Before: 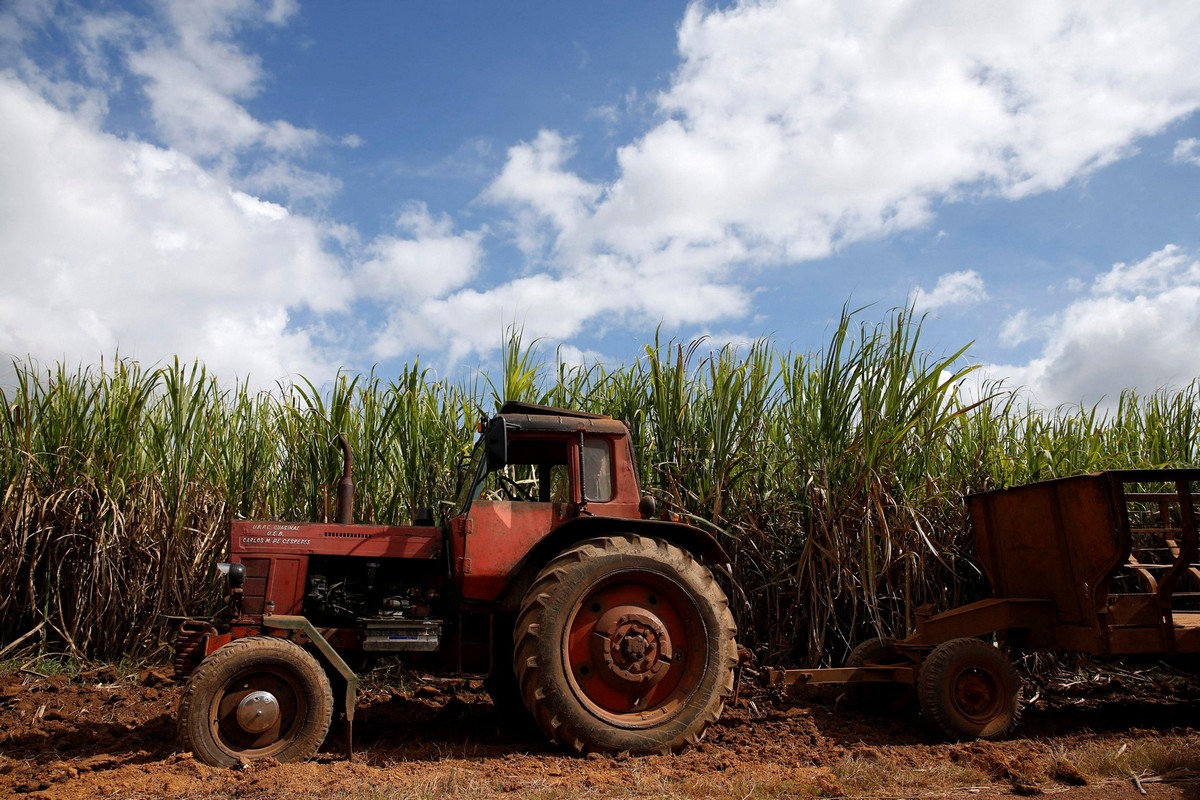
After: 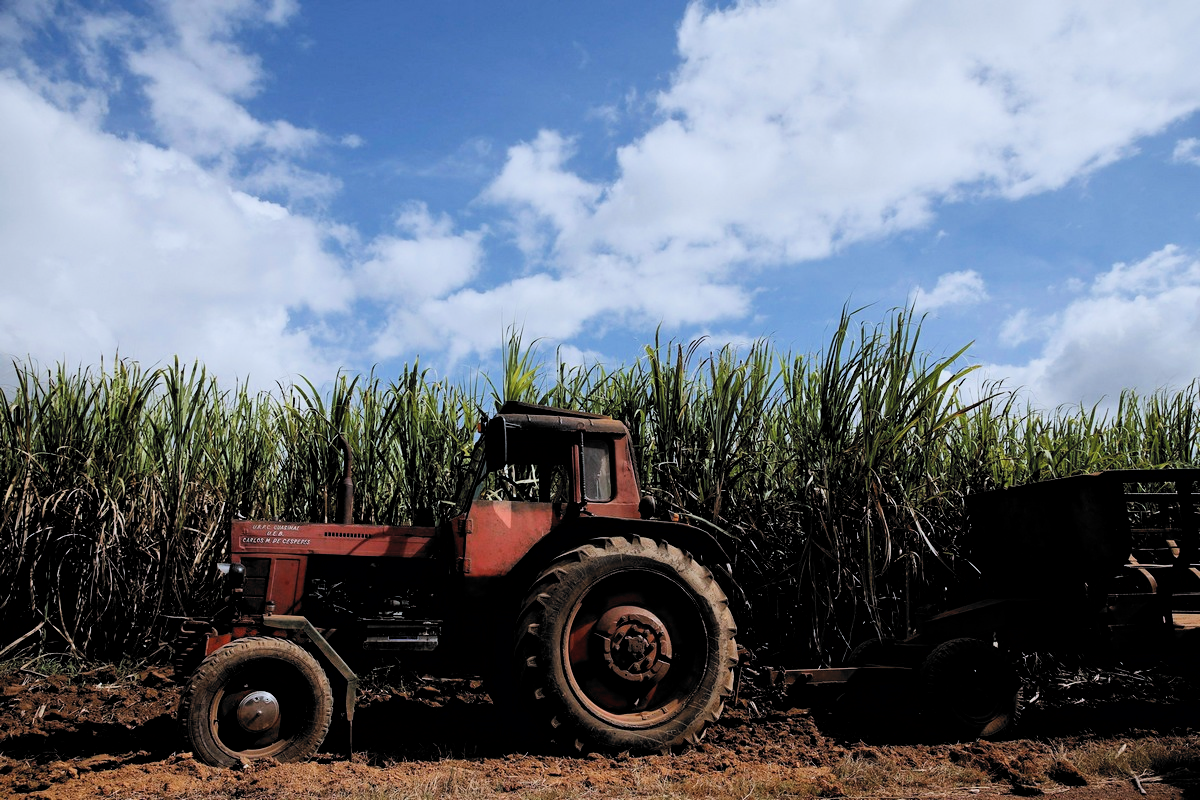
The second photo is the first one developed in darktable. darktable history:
color calibration: x 0.367, y 0.379, temperature 4393.33 K
filmic rgb: black relative exposure -5.13 EV, white relative exposure 3.96 EV, hardness 2.89, contrast 1.297, highlights saturation mix -31.41%, color science v6 (2022)
local contrast: mode bilateral grid, contrast 19, coarseness 51, detail 119%, midtone range 0.2
